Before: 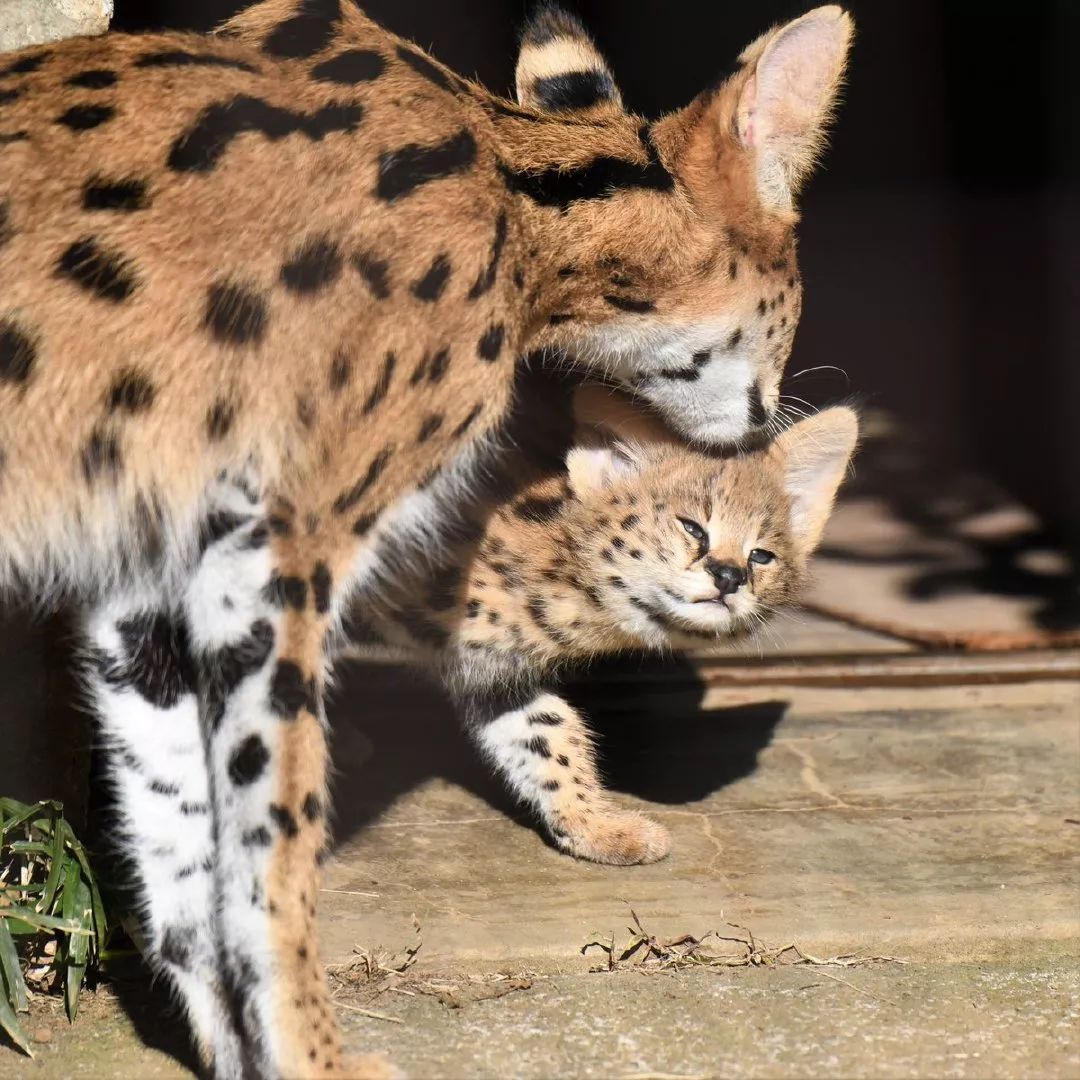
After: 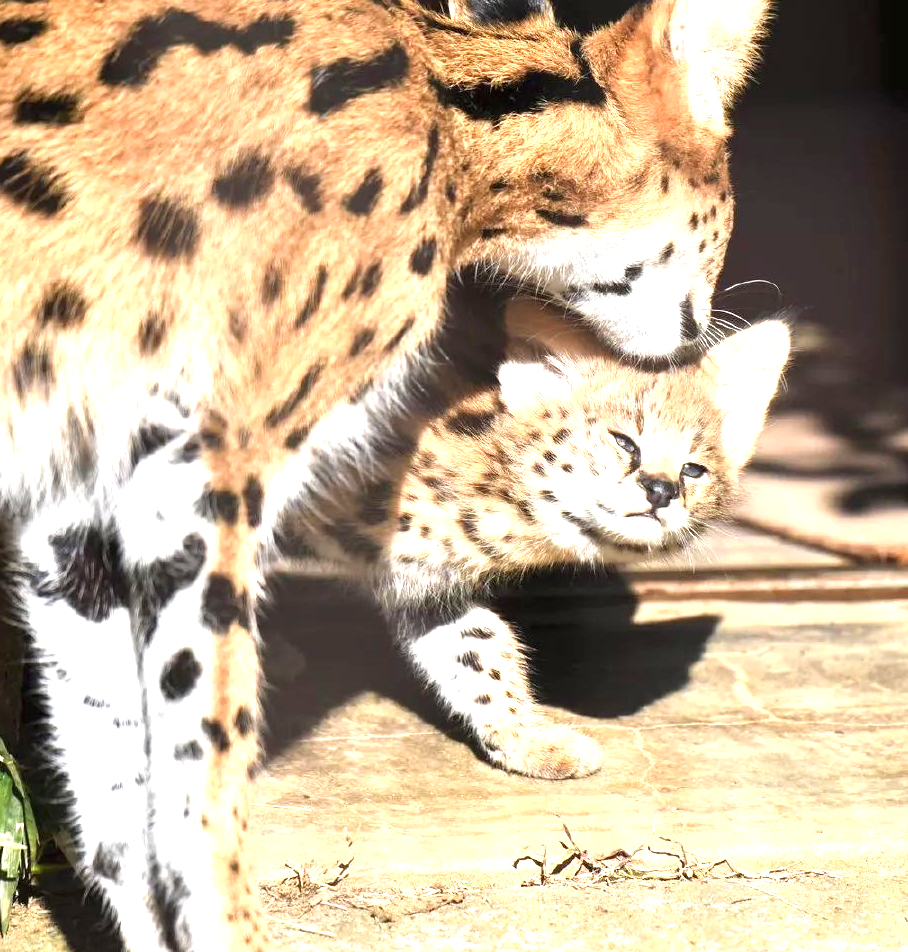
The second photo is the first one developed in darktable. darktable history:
crop: left 6.333%, top 8.013%, right 9.551%, bottom 3.783%
exposure: black level correction 0, exposure 1.377 EV, compensate exposure bias true, compensate highlight preservation false
